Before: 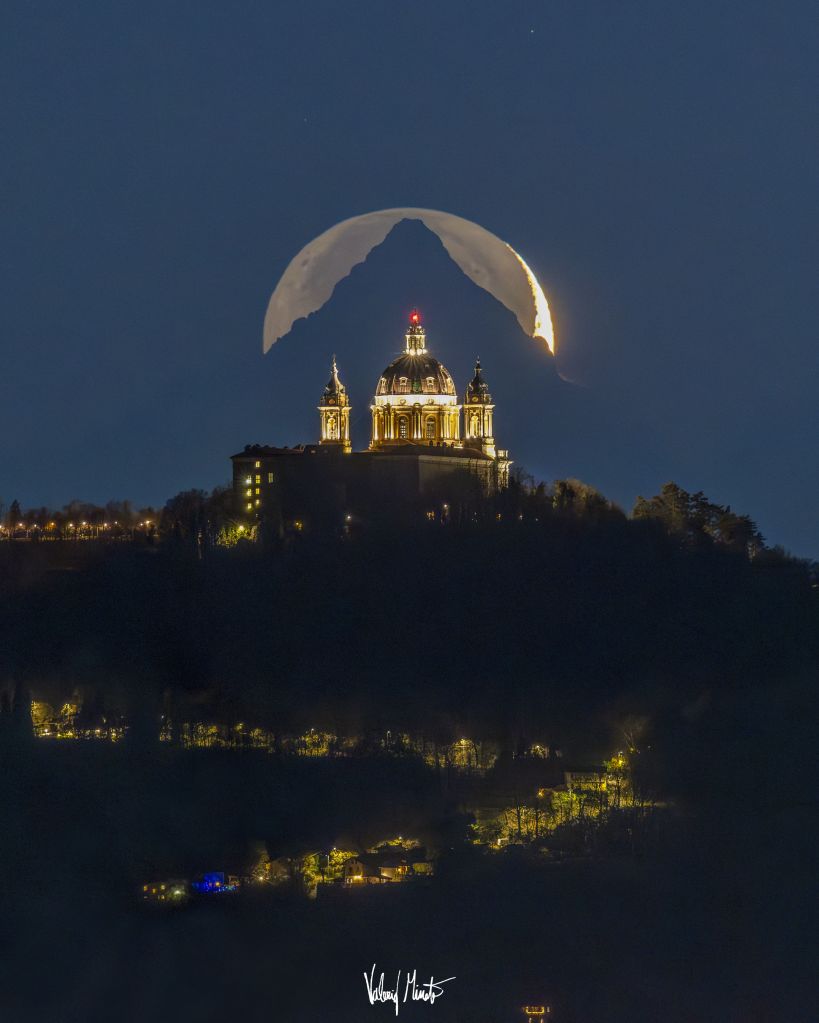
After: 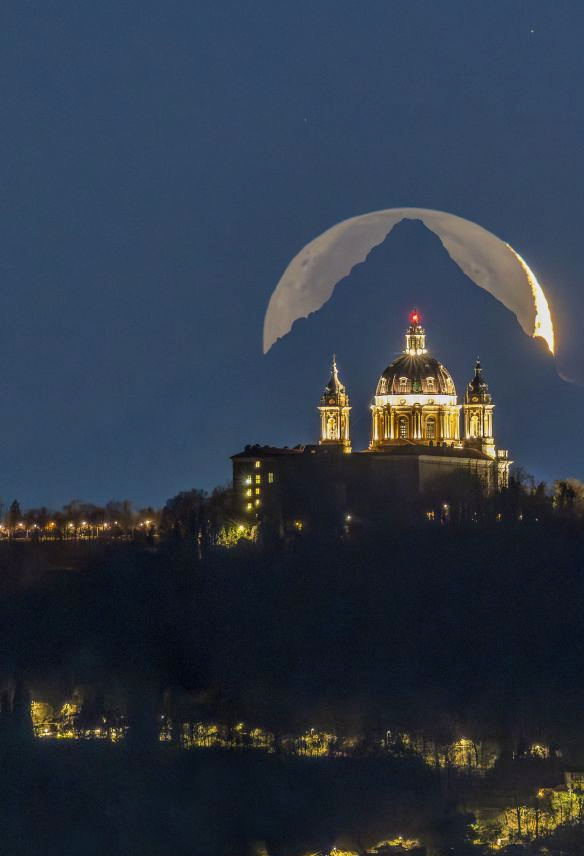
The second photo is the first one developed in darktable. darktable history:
crop: right 28.683%, bottom 16.297%
shadows and highlights: shadows 36.89, highlights -28.13, soften with gaussian
exposure: black level correction 0.001, exposure 0.015 EV, compensate highlight preservation false
